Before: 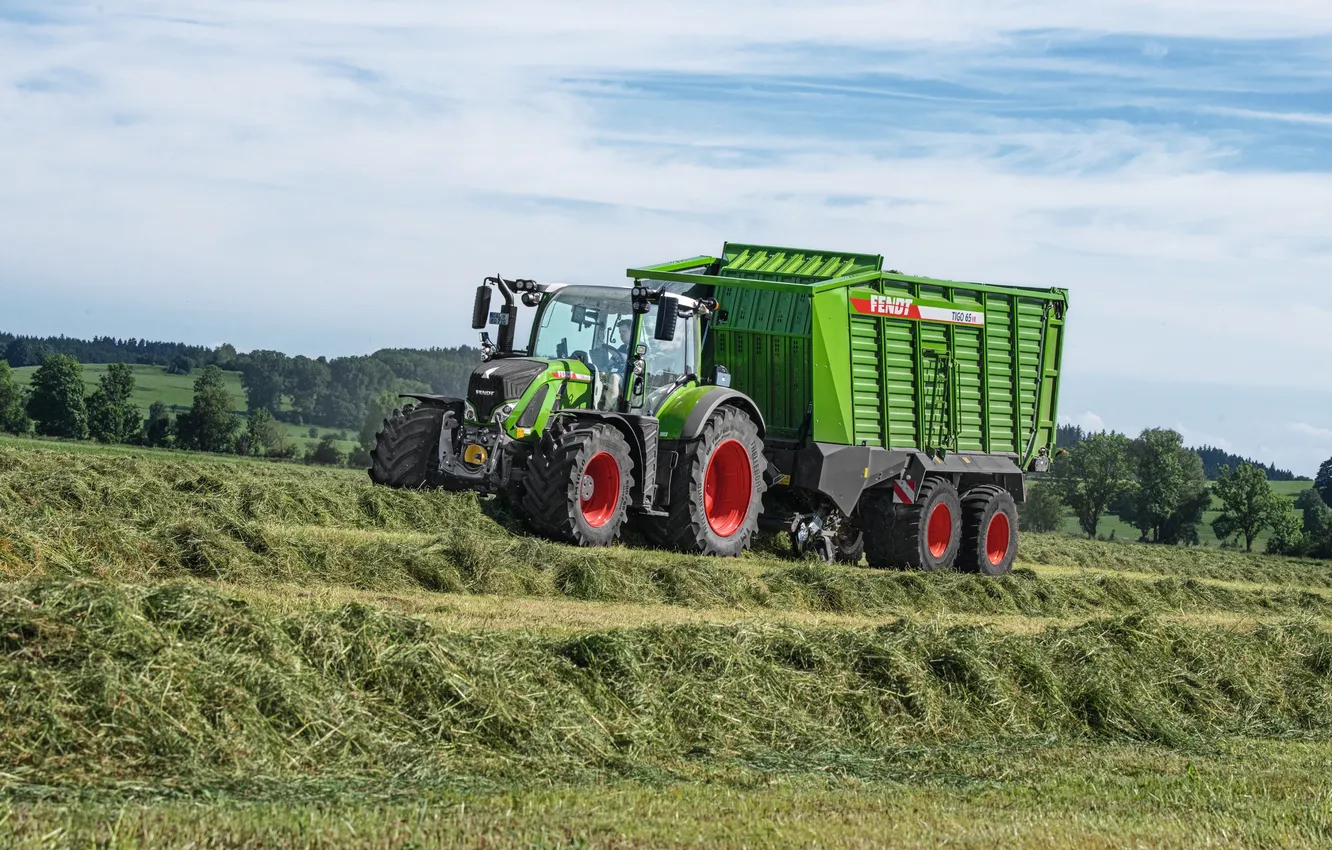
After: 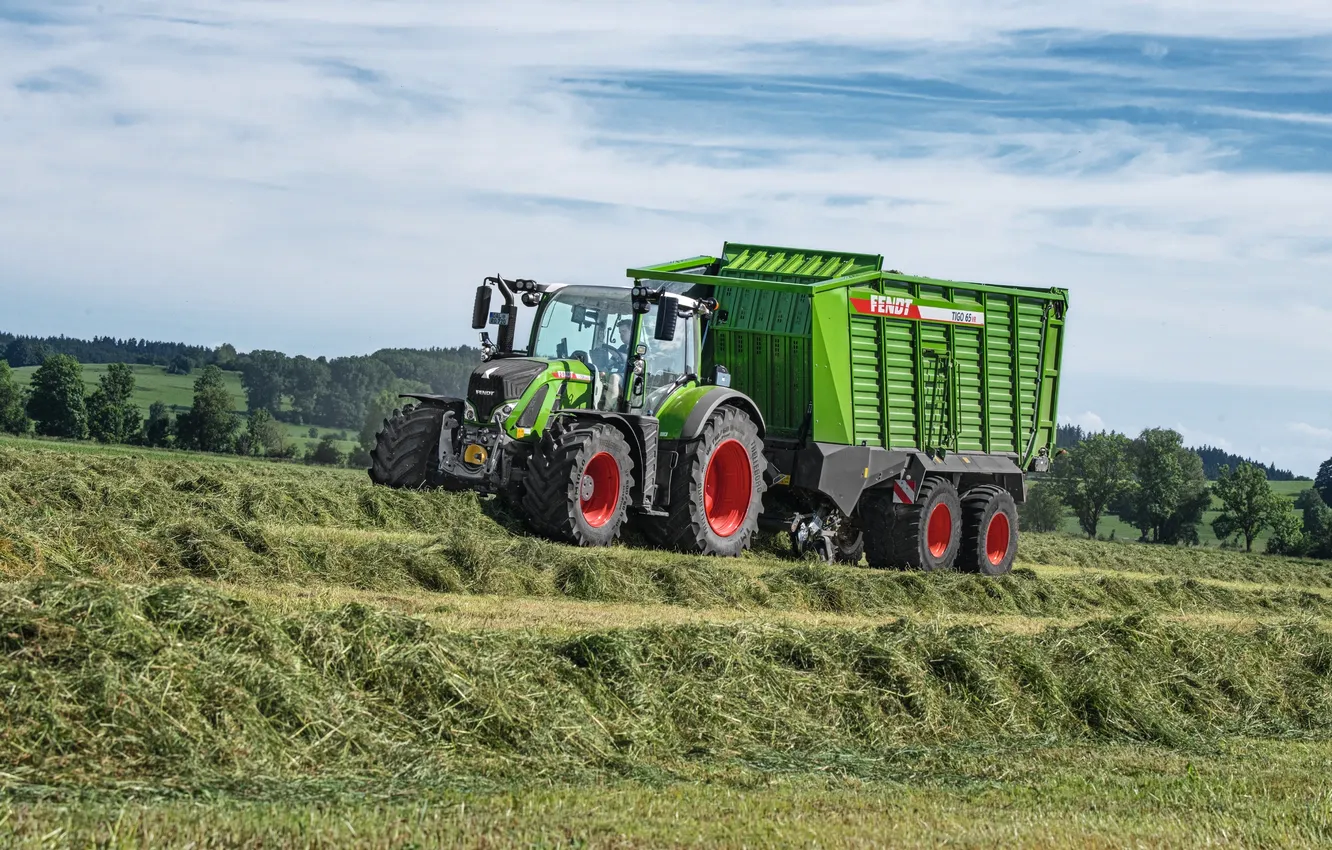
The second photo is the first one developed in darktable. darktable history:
shadows and highlights: shadows 13.13, white point adjustment 1.26, soften with gaussian
